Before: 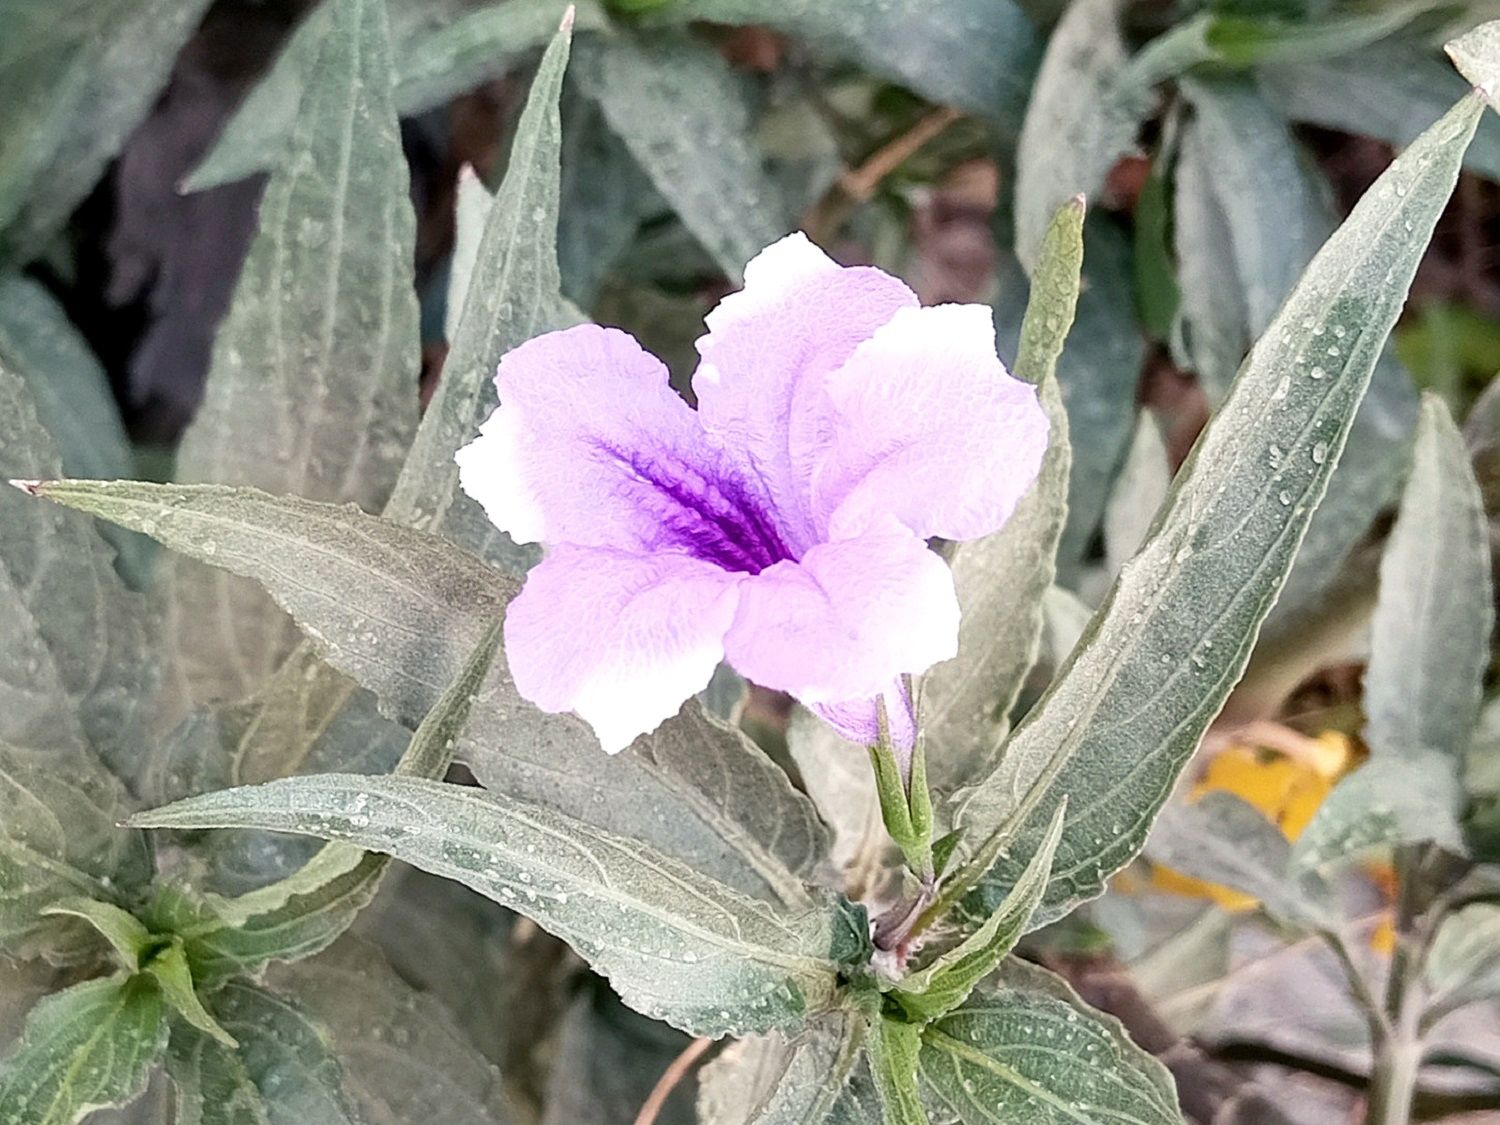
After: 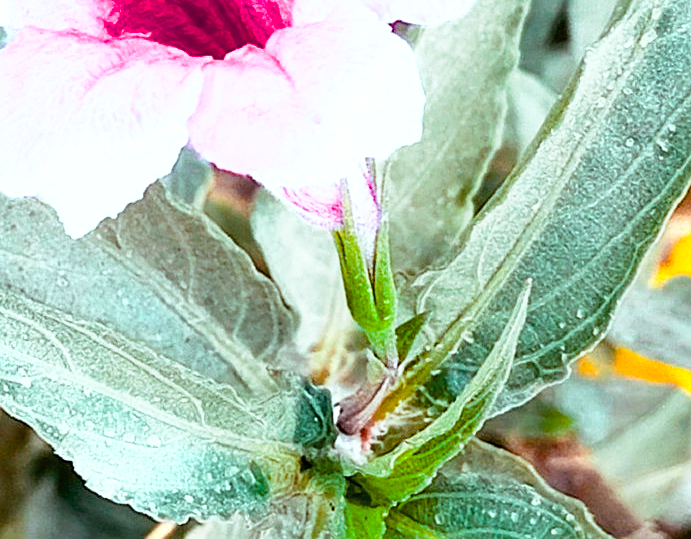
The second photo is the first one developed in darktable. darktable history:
color zones: curves: ch0 [(0.018, 0.548) (0.197, 0.654) (0.425, 0.447) (0.605, 0.658) (0.732, 0.579)]; ch1 [(0.105, 0.531) (0.224, 0.531) (0.386, 0.39) (0.618, 0.456) (0.732, 0.456) (0.956, 0.421)]; ch2 [(0.039, 0.583) (0.215, 0.465) (0.399, 0.544) (0.465, 0.548) (0.614, 0.447) (0.724, 0.43) (0.882, 0.623) (0.956, 0.632)]
sharpen: amount 0.202
crop: left 35.737%, top 45.869%, right 18.168%, bottom 6.132%
base curve: curves: ch0 [(0, 0) (0.579, 0.807) (1, 1)], preserve colors none
color balance rgb: highlights gain › chroma 4.011%, highlights gain › hue 201.89°, linear chroma grading › global chroma 24.353%, perceptual saturation grading › global saturation 40.004%, global vibrance 16.394%, saturation formula JzAzBz (2021)
levels: mode automatic
